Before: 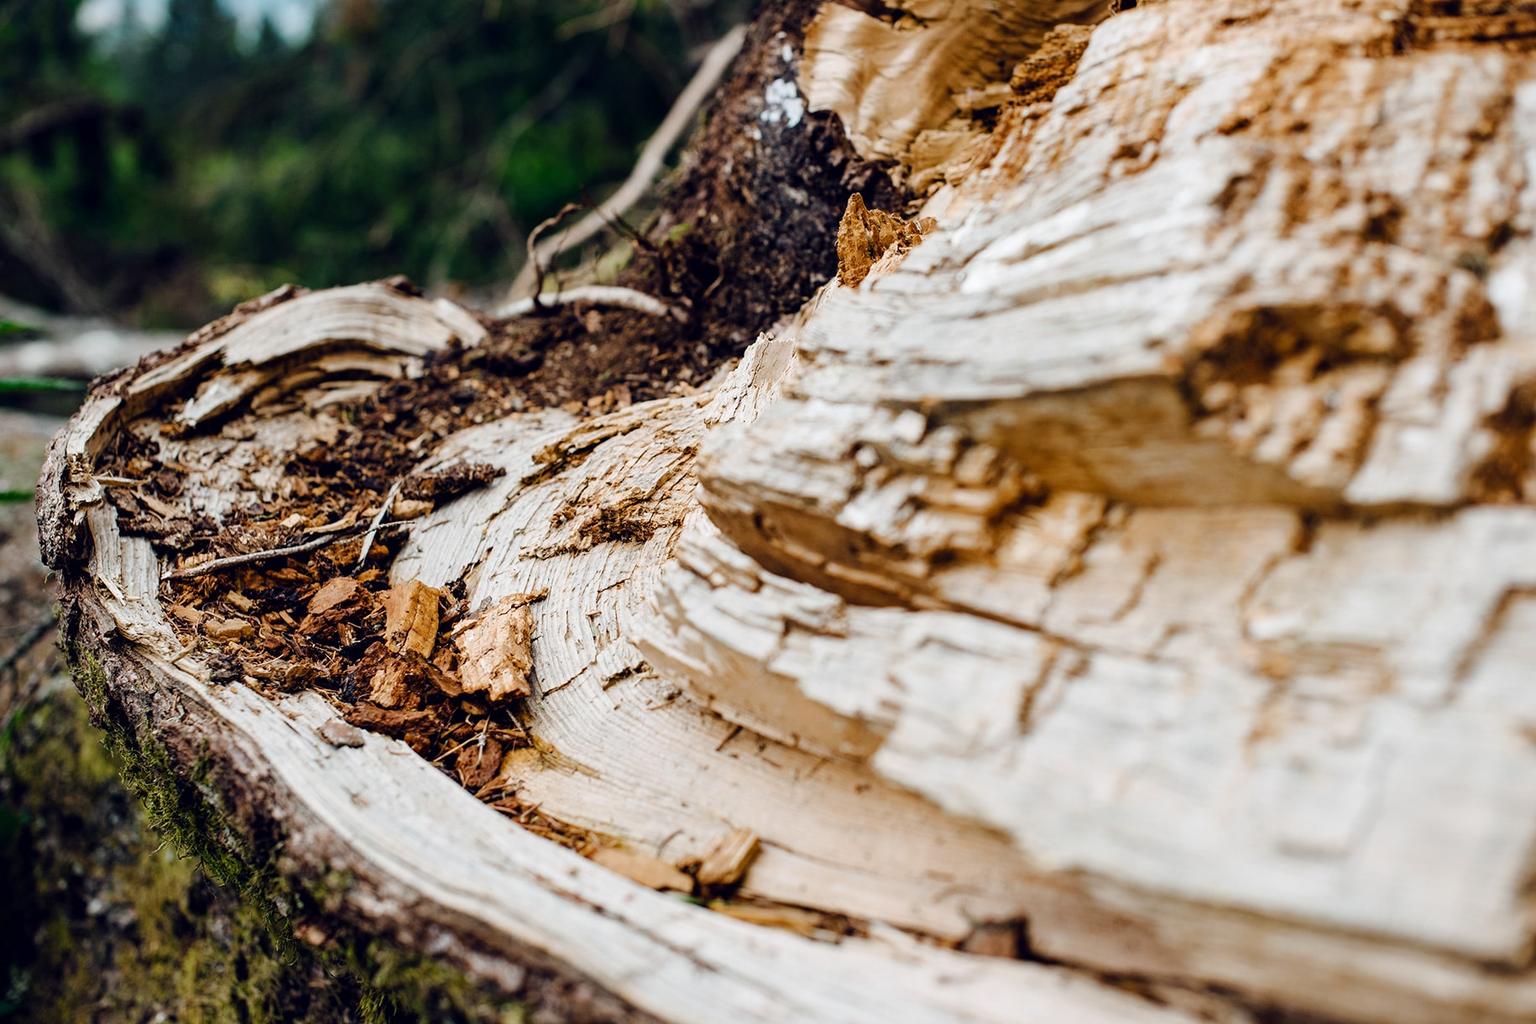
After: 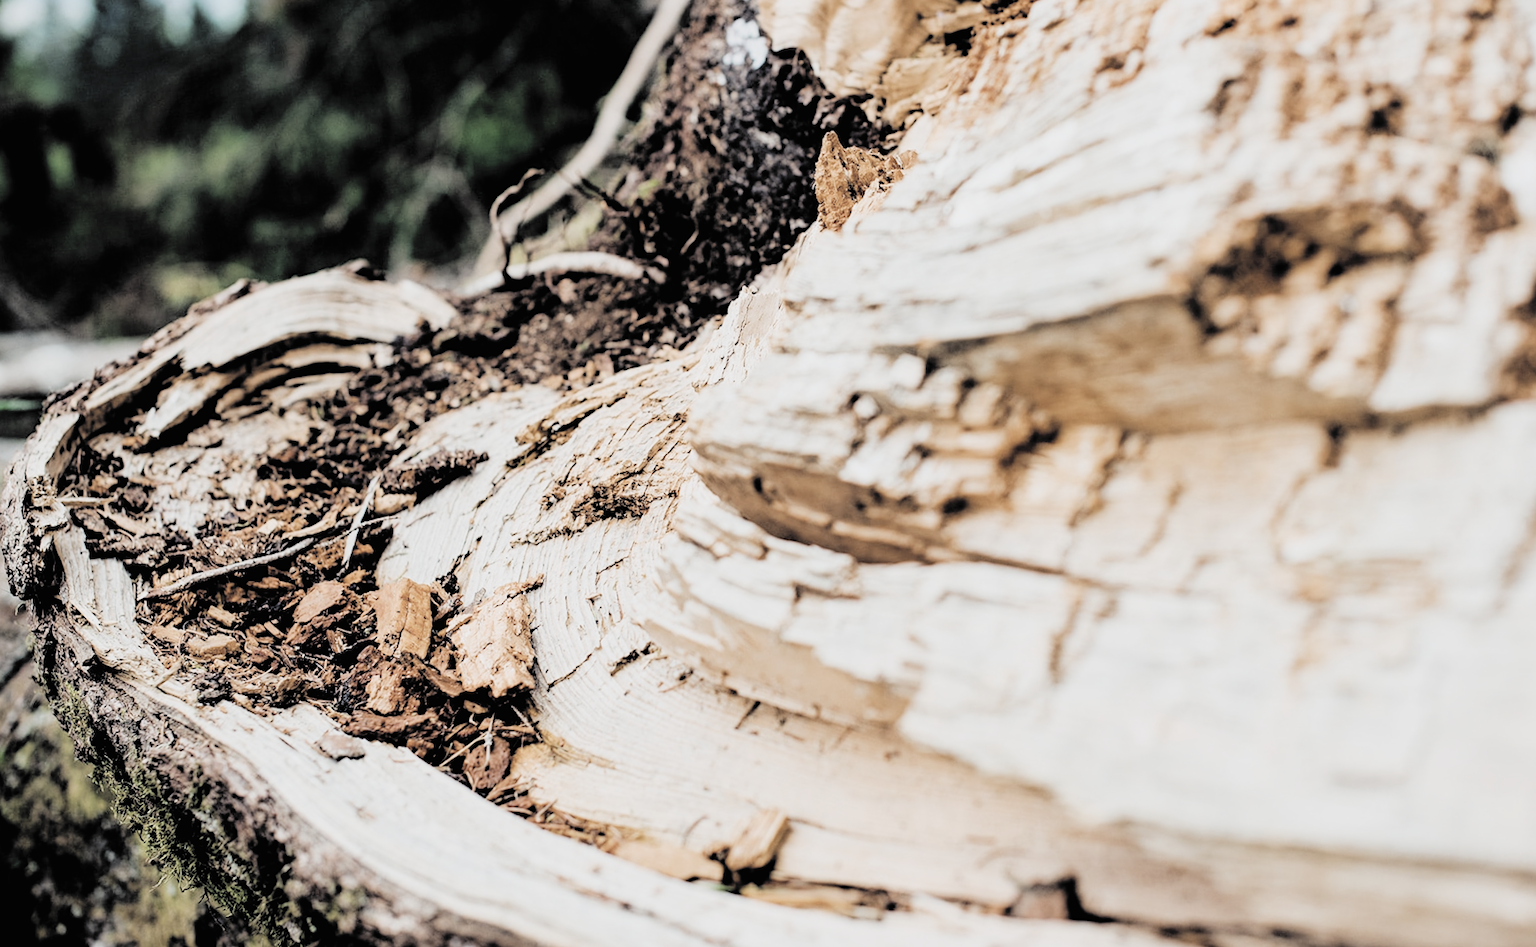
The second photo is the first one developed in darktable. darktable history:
contrast brightness saturation: brightness 0.18, saturation -0.5
rotate and perspective: rotation -5°, crop left 0.05, crop right 0.952, crop top 0.11, crop bottom 0.89
exposure: black level correction 0, exposure 0.7 EV, compensate exposure bias true, compensate highlight preservation false
filmic rgb: black relative exposure -4.58 EV, white relative exposure 4.8 EV, threshold 3 EV, hardness 2.36, latitude 36.07%, contrast 1.048, highlights saturation mix 1.32%, shadows ↔ highlights balance 1.25%, color science v4 (2020), enable highlight reconstruction true
